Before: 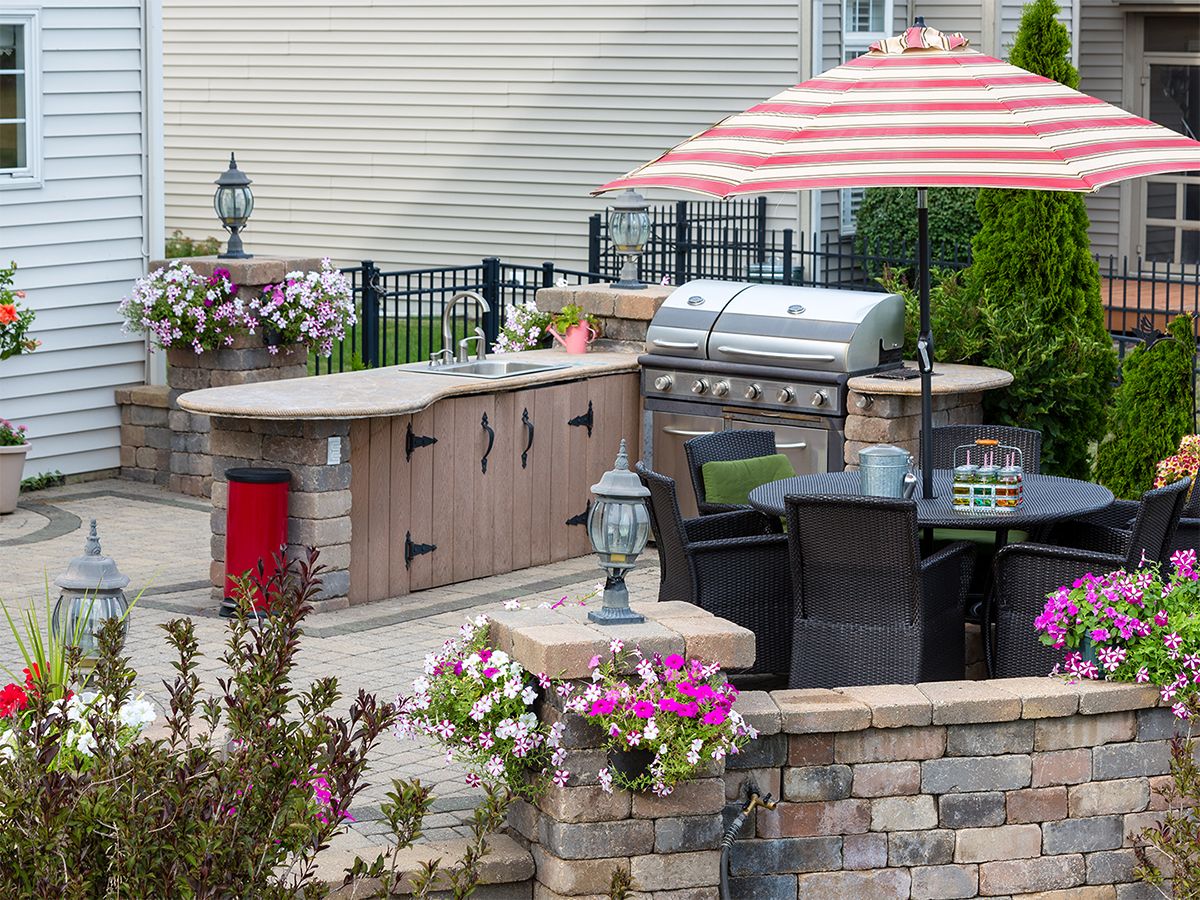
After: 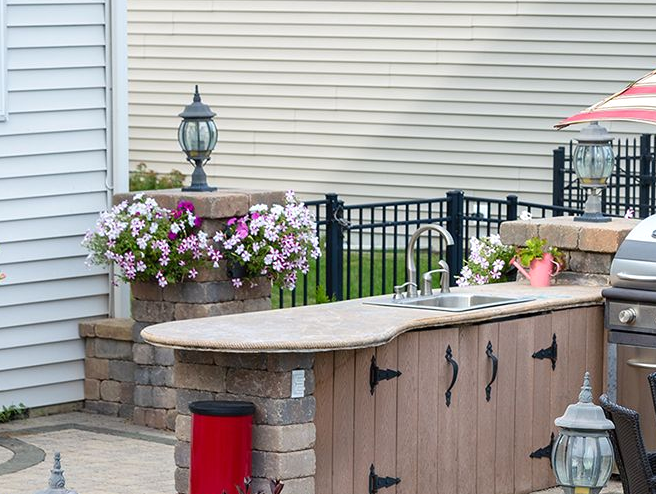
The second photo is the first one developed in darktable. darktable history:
exposure: exposure 0.127 EV, compensate highlight preservation false
crop and rotate: left 3.047%, top 7.509%, right 42.236%, bottom 37.598%
white balance: emerald 1
